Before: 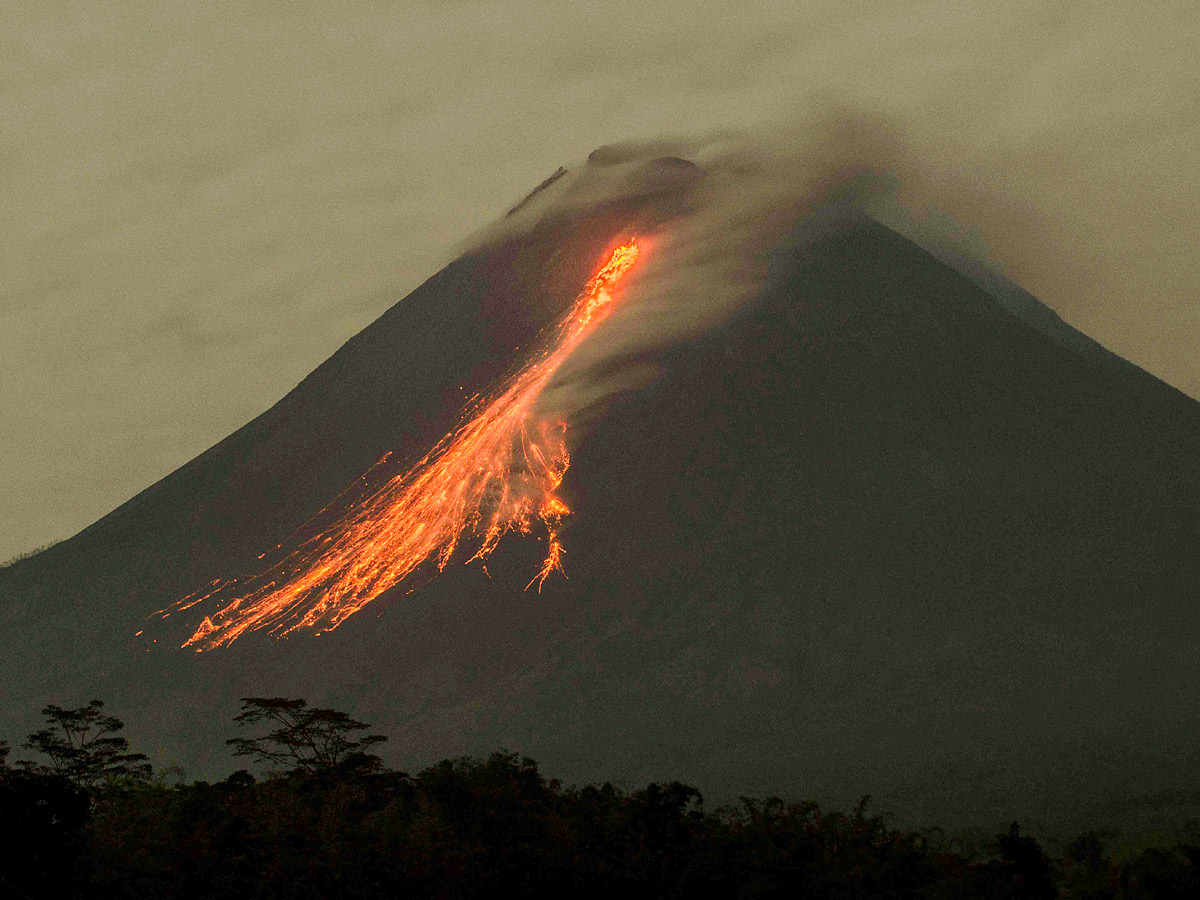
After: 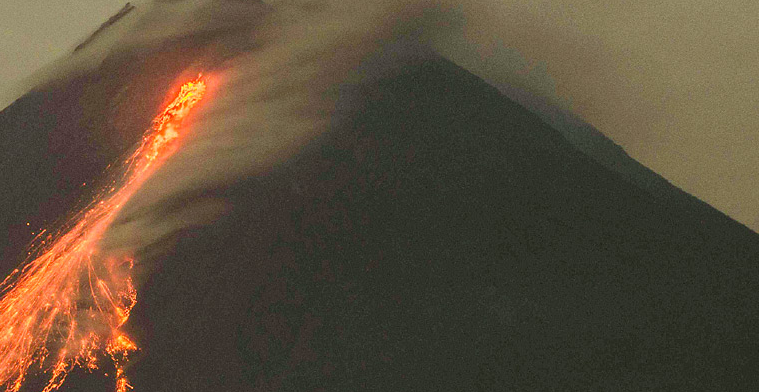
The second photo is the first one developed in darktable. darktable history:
crop: left 36.162%, top 18.288%, right 0.519%, bottom 38.089%
